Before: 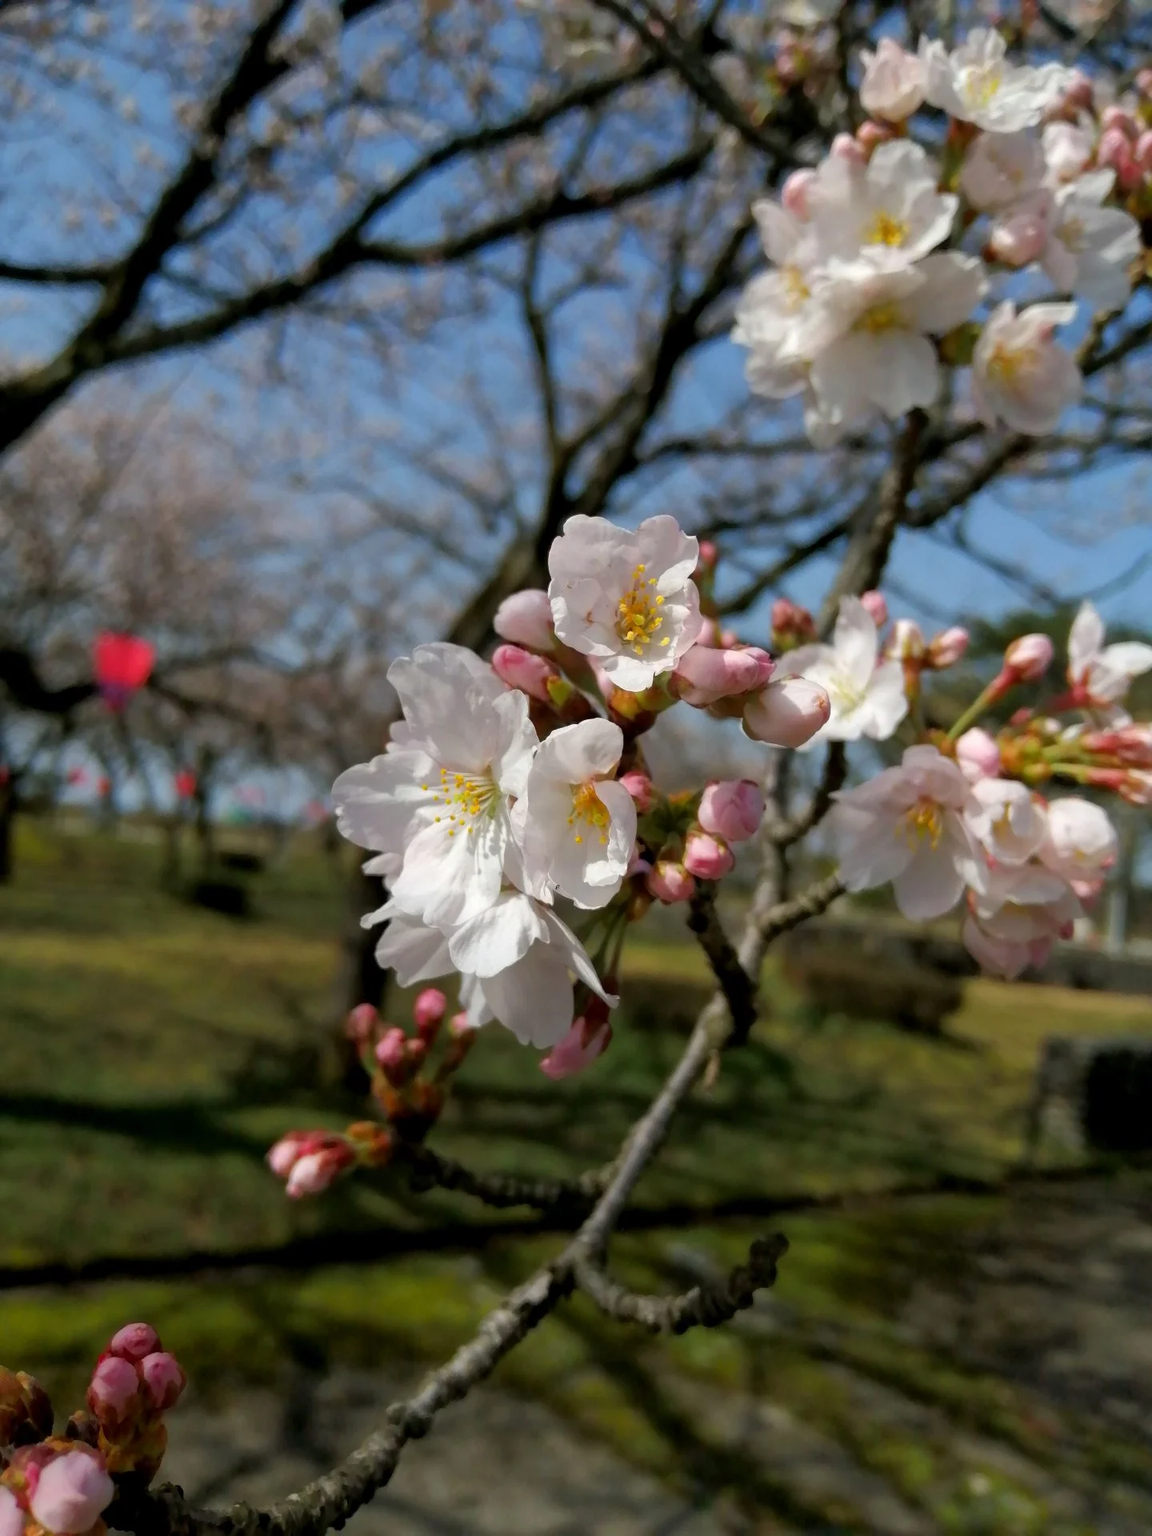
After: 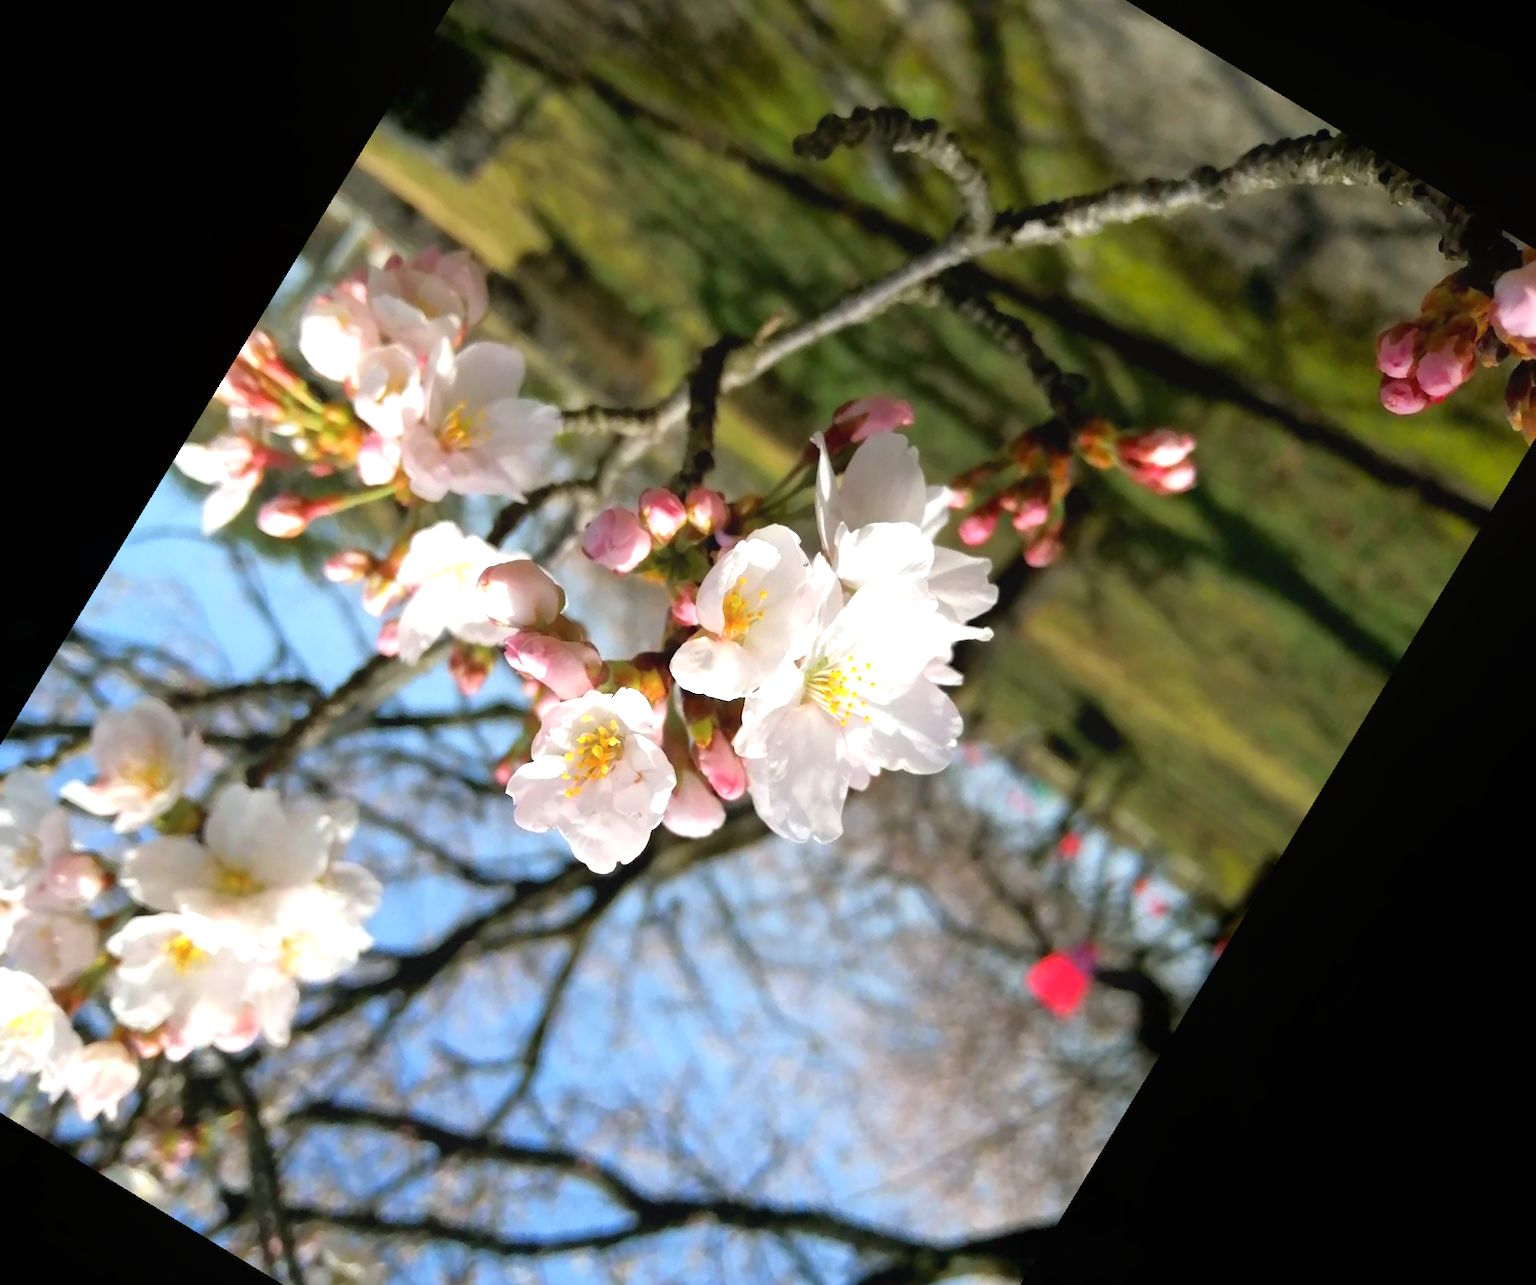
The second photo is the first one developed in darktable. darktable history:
crop and rotate: angle 148.68°, left 9.111%, top 15.603%, right 4.588%, bottom 17.041%
exposure: black level correction 0, exposure 1.198 EV, compensate exposure bias true, compensate highlight preservation false
contrast equalizer: octaves 7, y [[0.6 ×6], [0.55 ×6], [0 ×6], [0 ×6], [0 ×6]], mix -0.3
